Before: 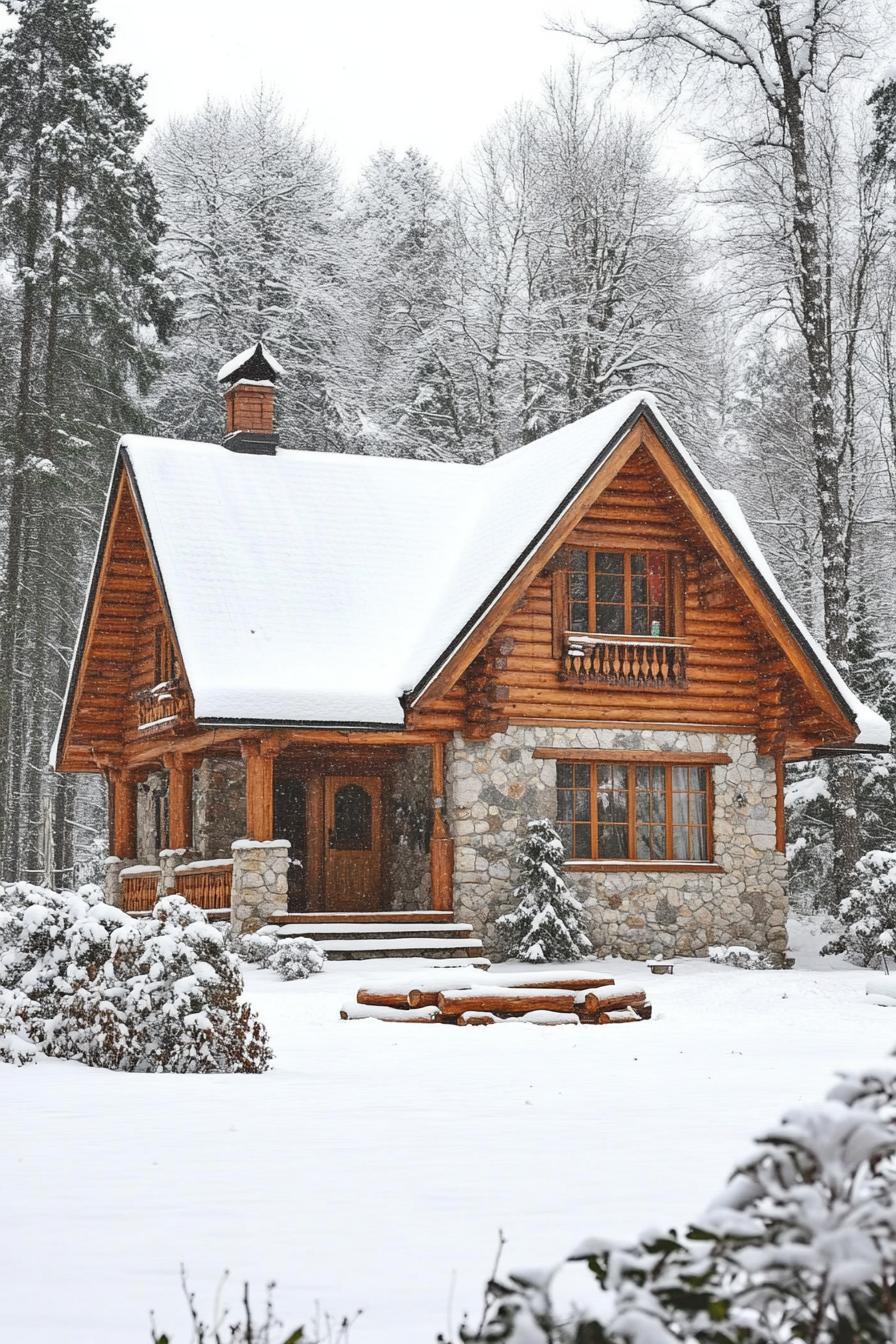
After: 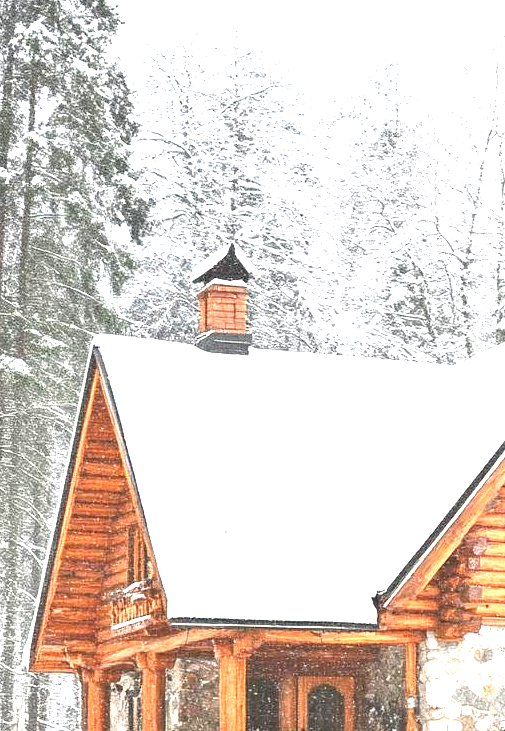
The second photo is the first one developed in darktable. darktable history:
crop and rotate: left 3.057%, top 7.454%, right 40.52%, bottom 38.117%
exposure: black level correction 0.001, exposure 1.813 EV, compensate highlight preservation false
